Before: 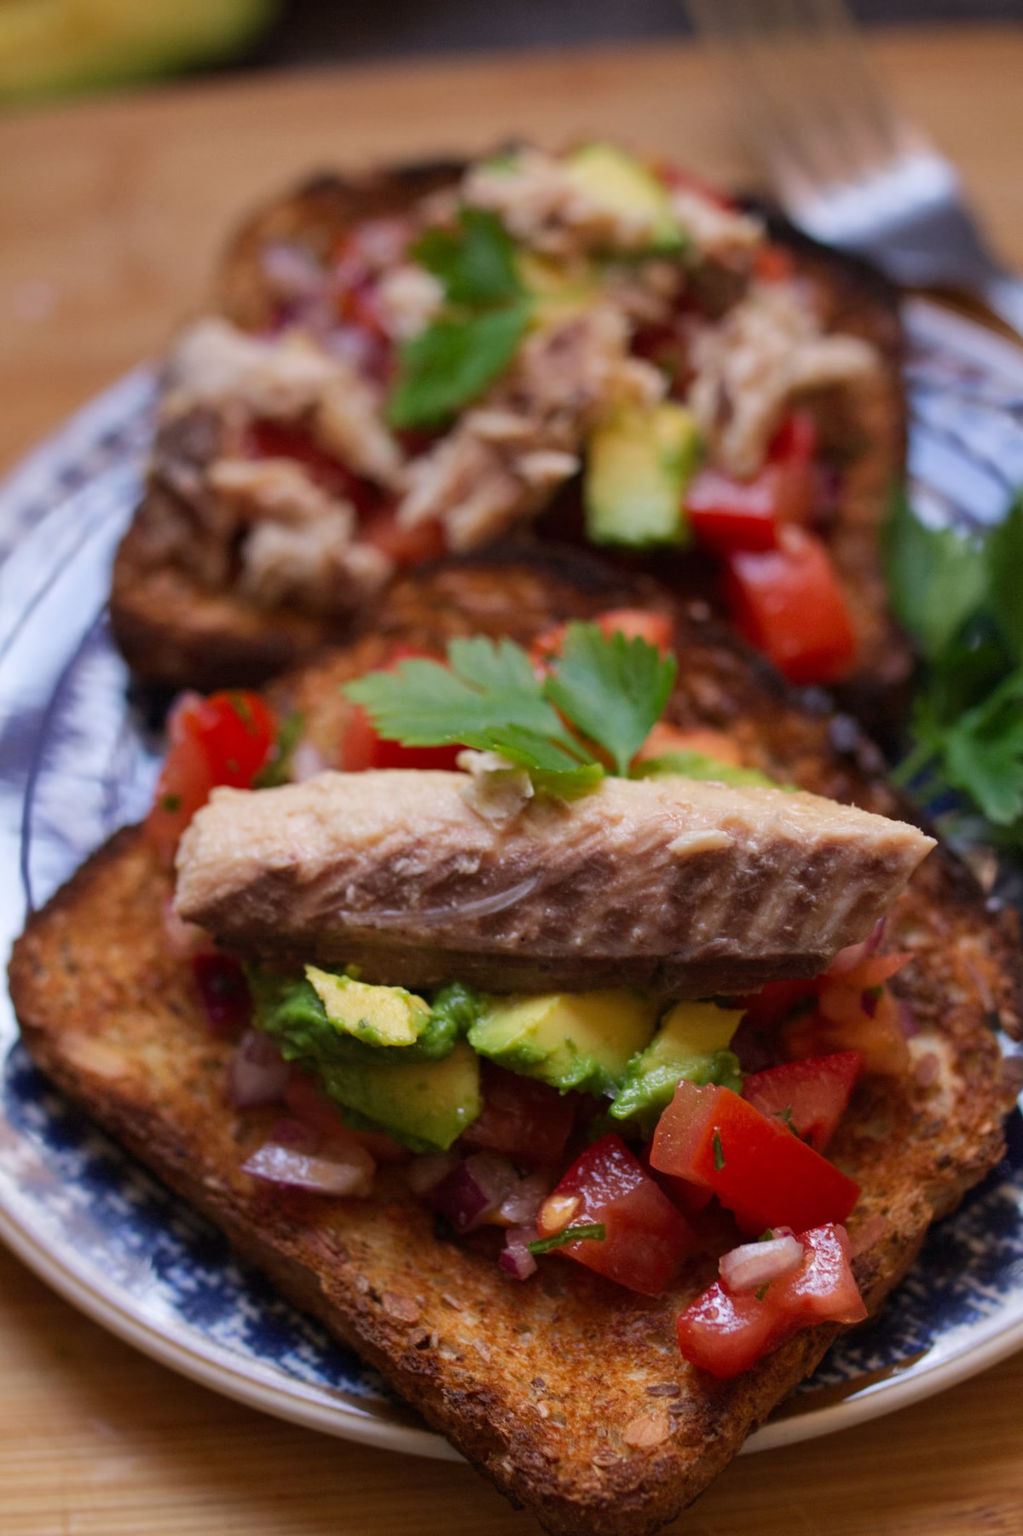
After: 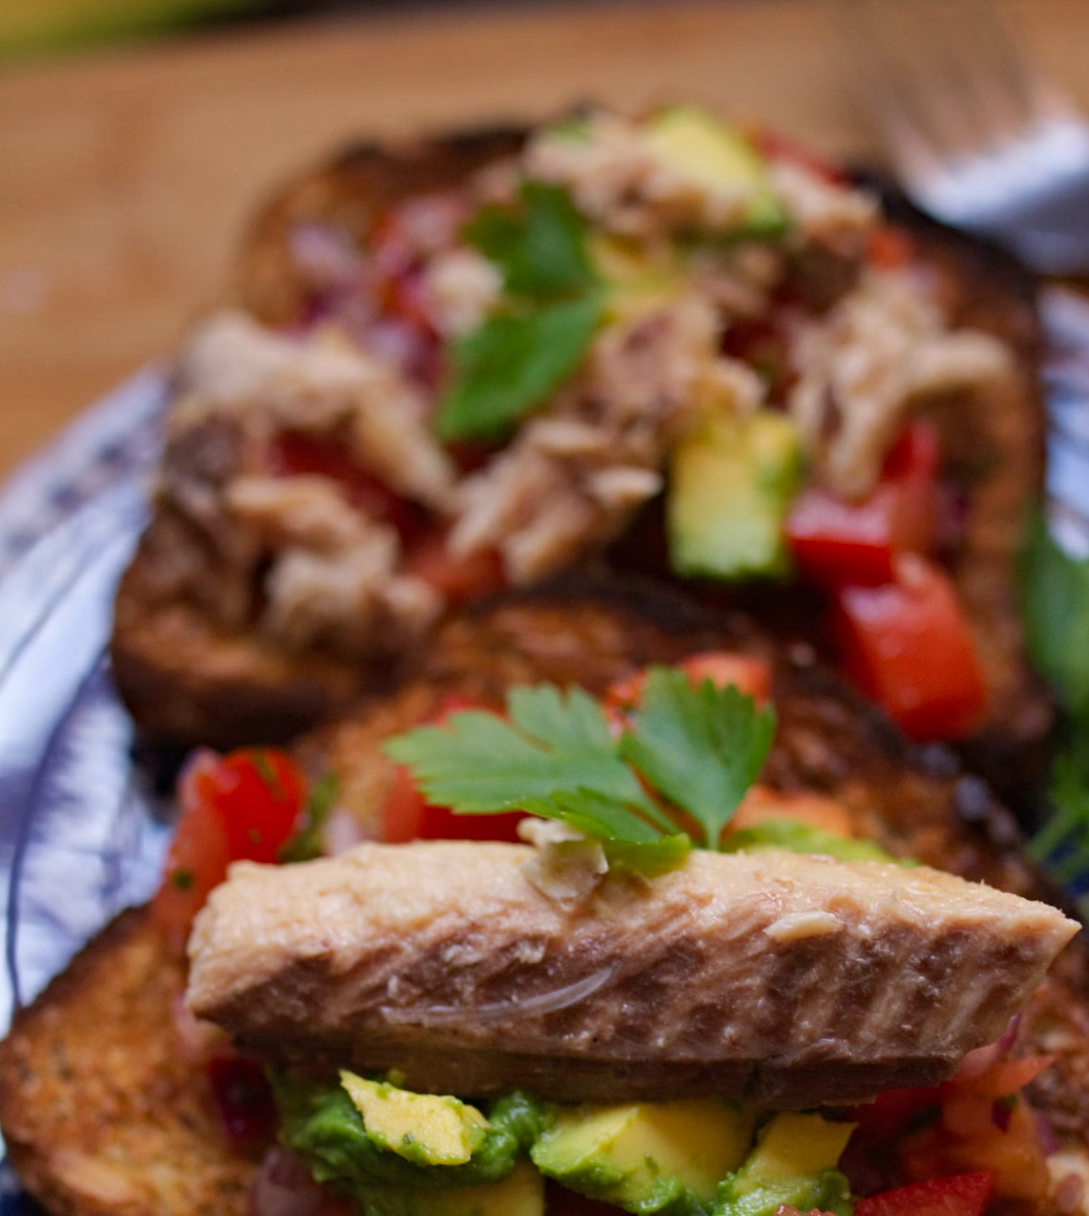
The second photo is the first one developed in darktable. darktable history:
haze removal: compatibility mode true, adaptive false
crop: left 1.509%, top 3.452%, right 7.696%, bottom 28.452%
